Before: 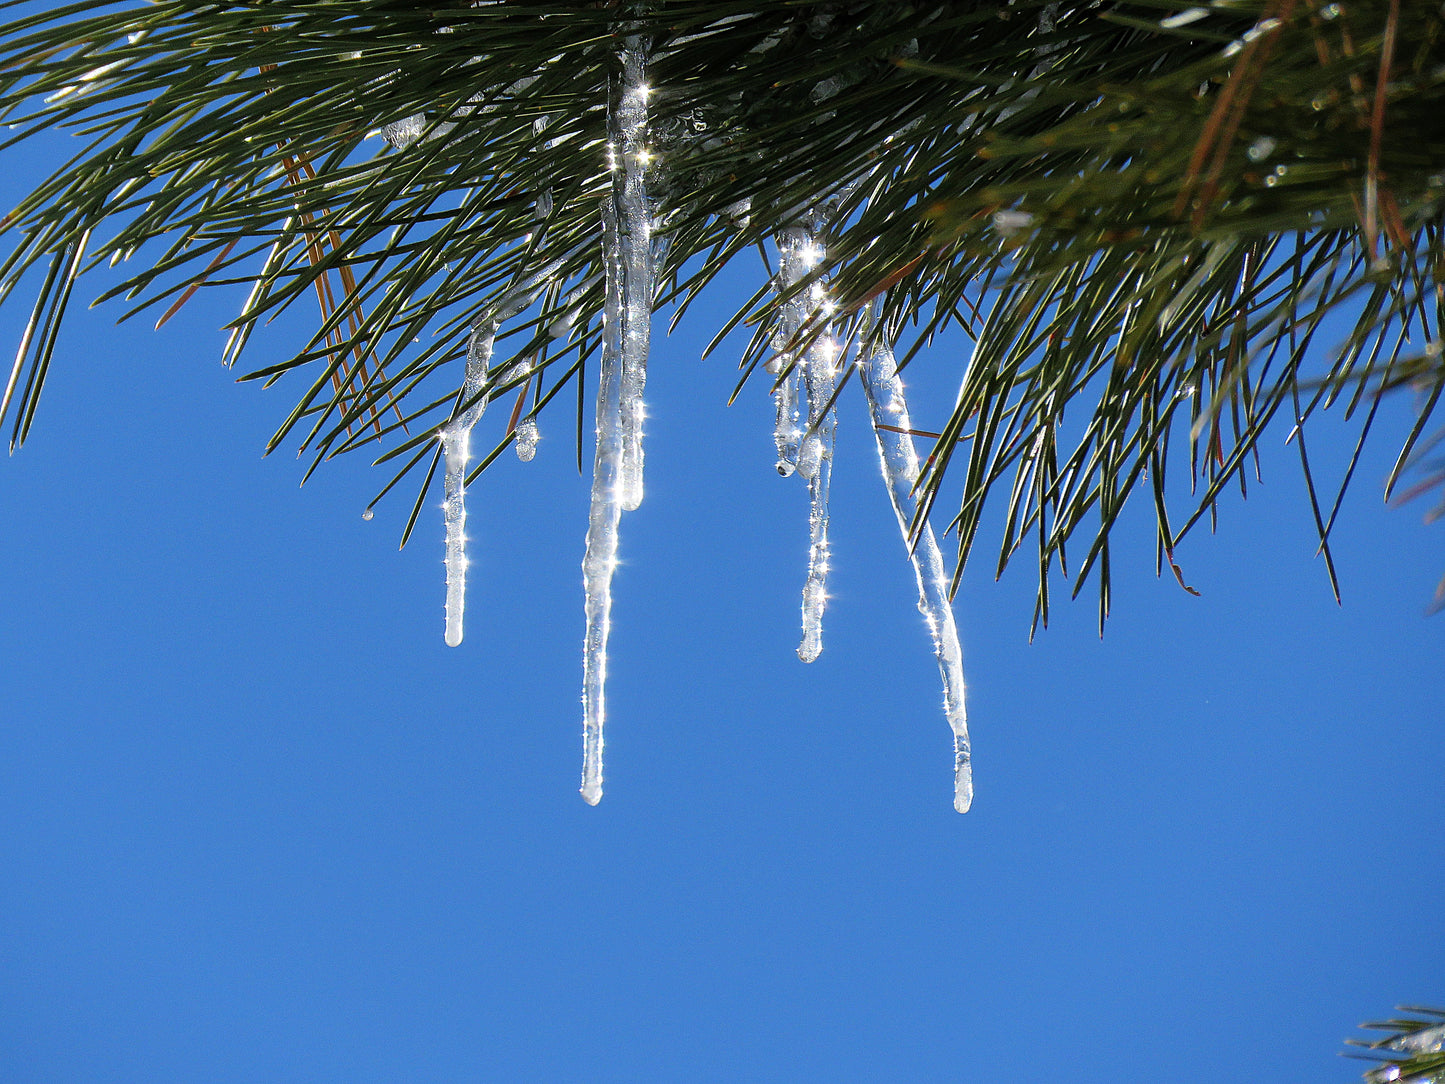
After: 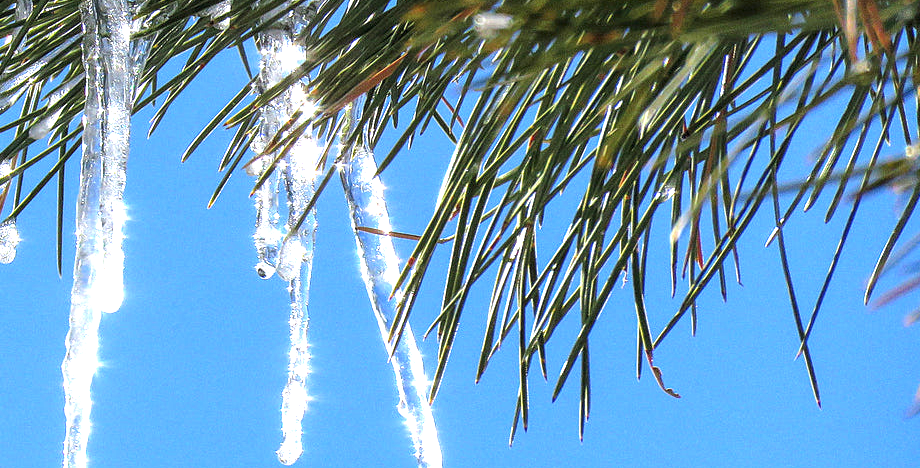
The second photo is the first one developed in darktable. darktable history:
crop: left 36.005%, top 18.293%, right 0.31%, bottom 38.444%
local contrast: on, module defaults
exposure: black level correction 0, exposure 1.198 EV, compensate exposure bias true, compensate highlight preservation false
